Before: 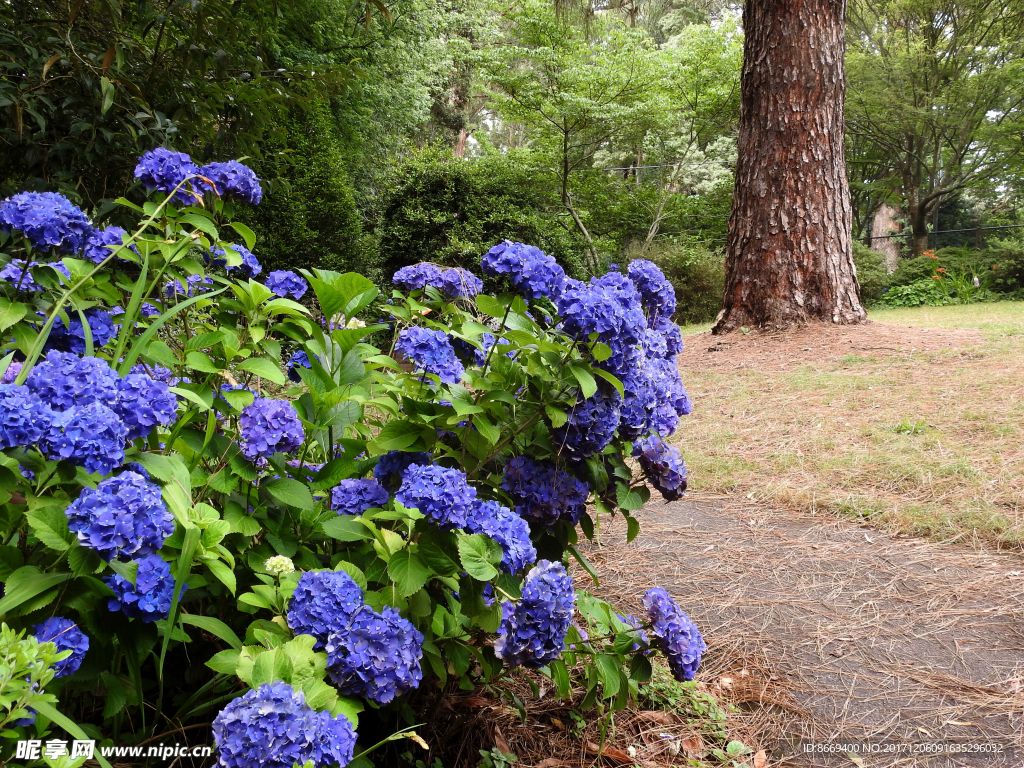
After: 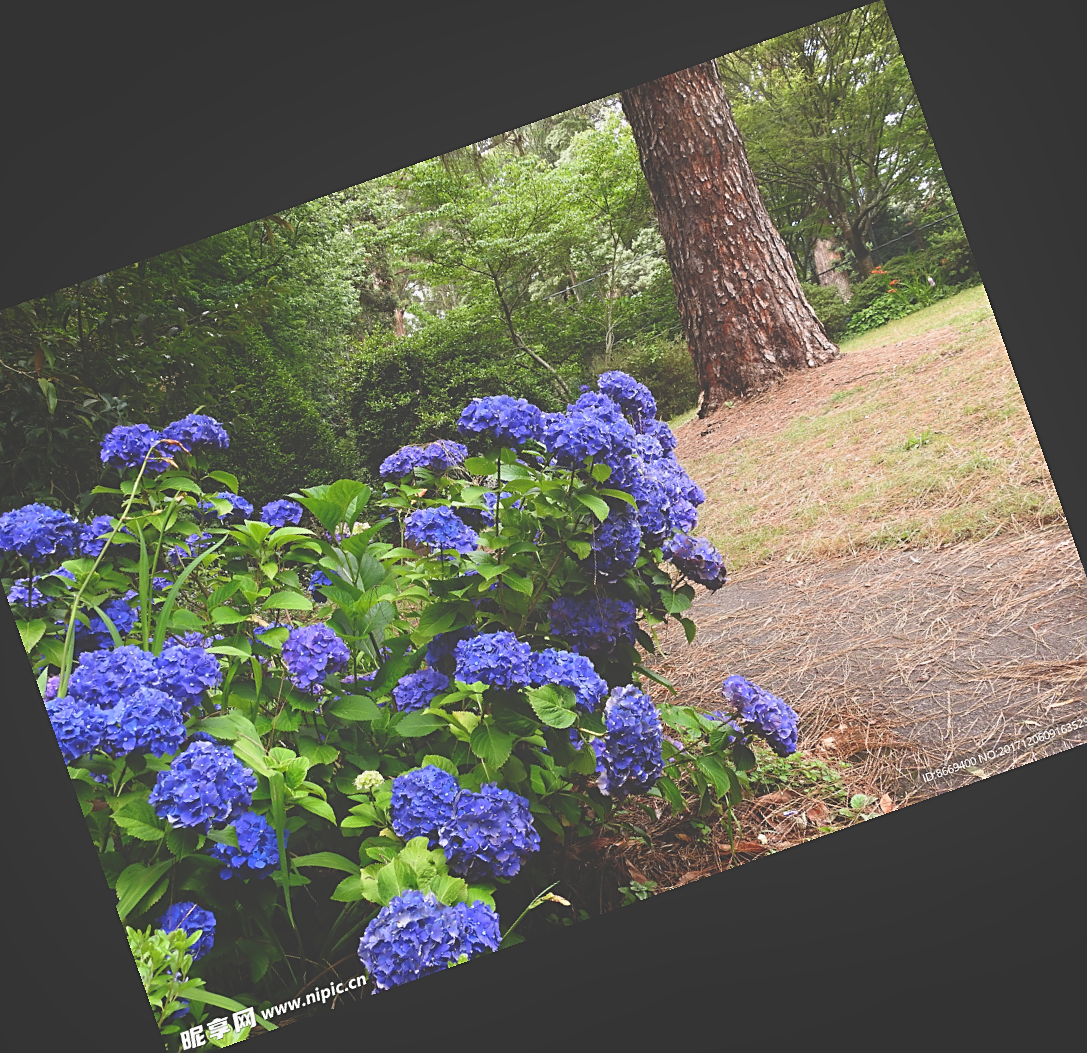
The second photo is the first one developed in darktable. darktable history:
sharpen: on, module defaults
lowpass: radius 0.1, contrast 0.85, saturation 1.1, unbound 0
exposure: black level correction -0.041, exposure 0.064 EV, compensate highlight preservation false
crop and rotate: angle 19.43°, left 6.812%, right 4.125%, bottom 1.087%
shadows and highlights: shadows -62.32, white point adjustment -5.22, highlights 61.59
